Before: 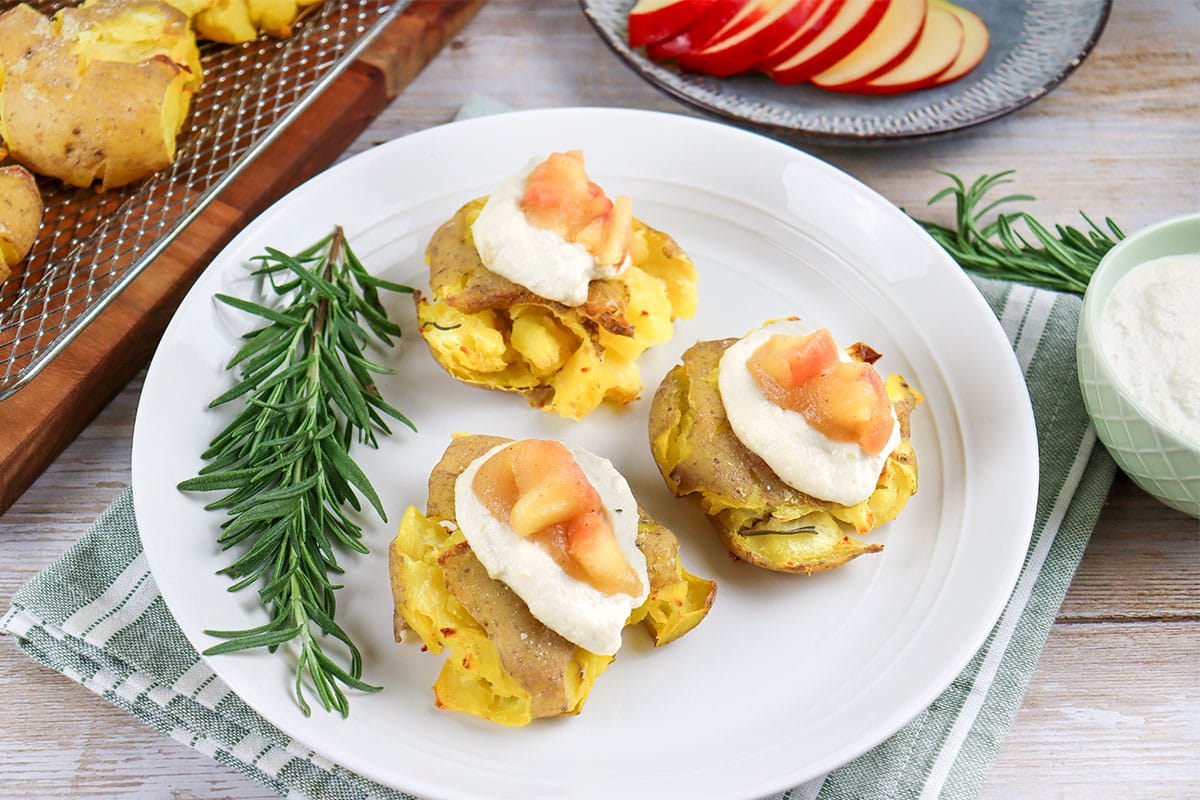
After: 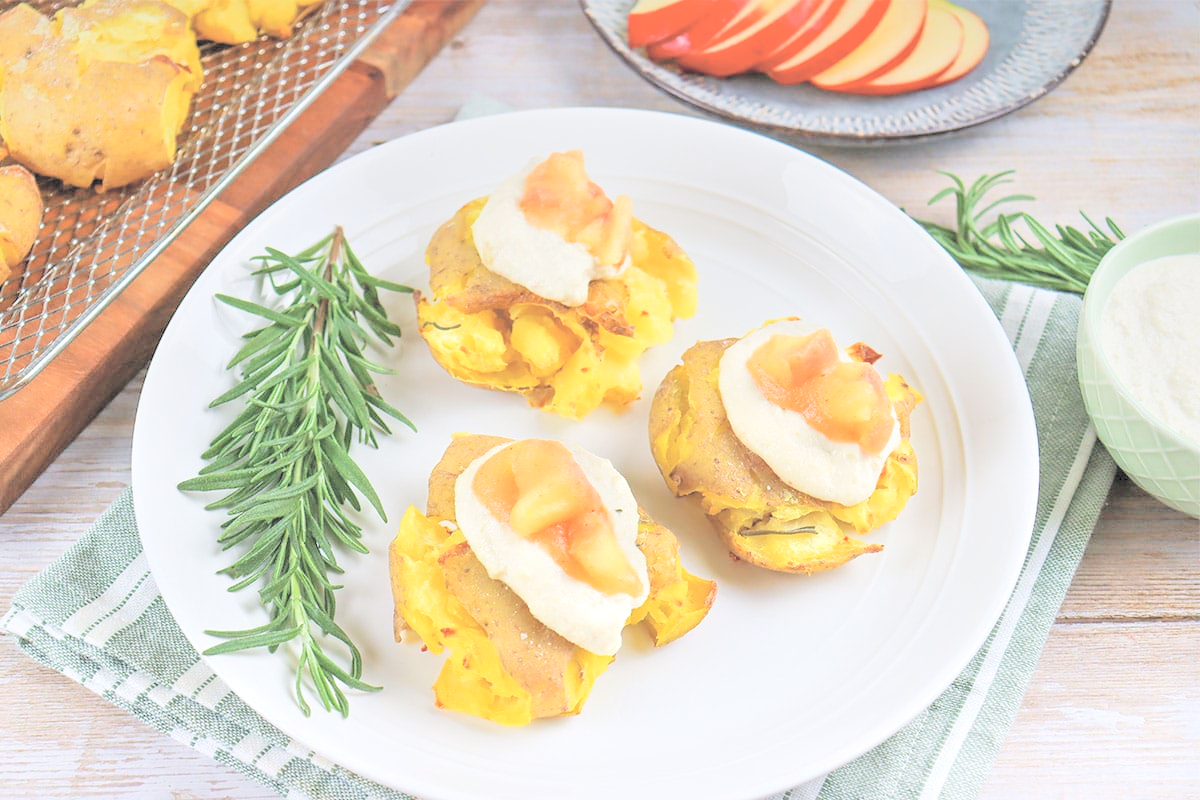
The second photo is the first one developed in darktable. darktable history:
graduated density: on, module defaults
contrast brightness saturation: brightness 1
local contrast: mode bilateral grid, contrast 30, coarseness 25, midtone range 0.2
